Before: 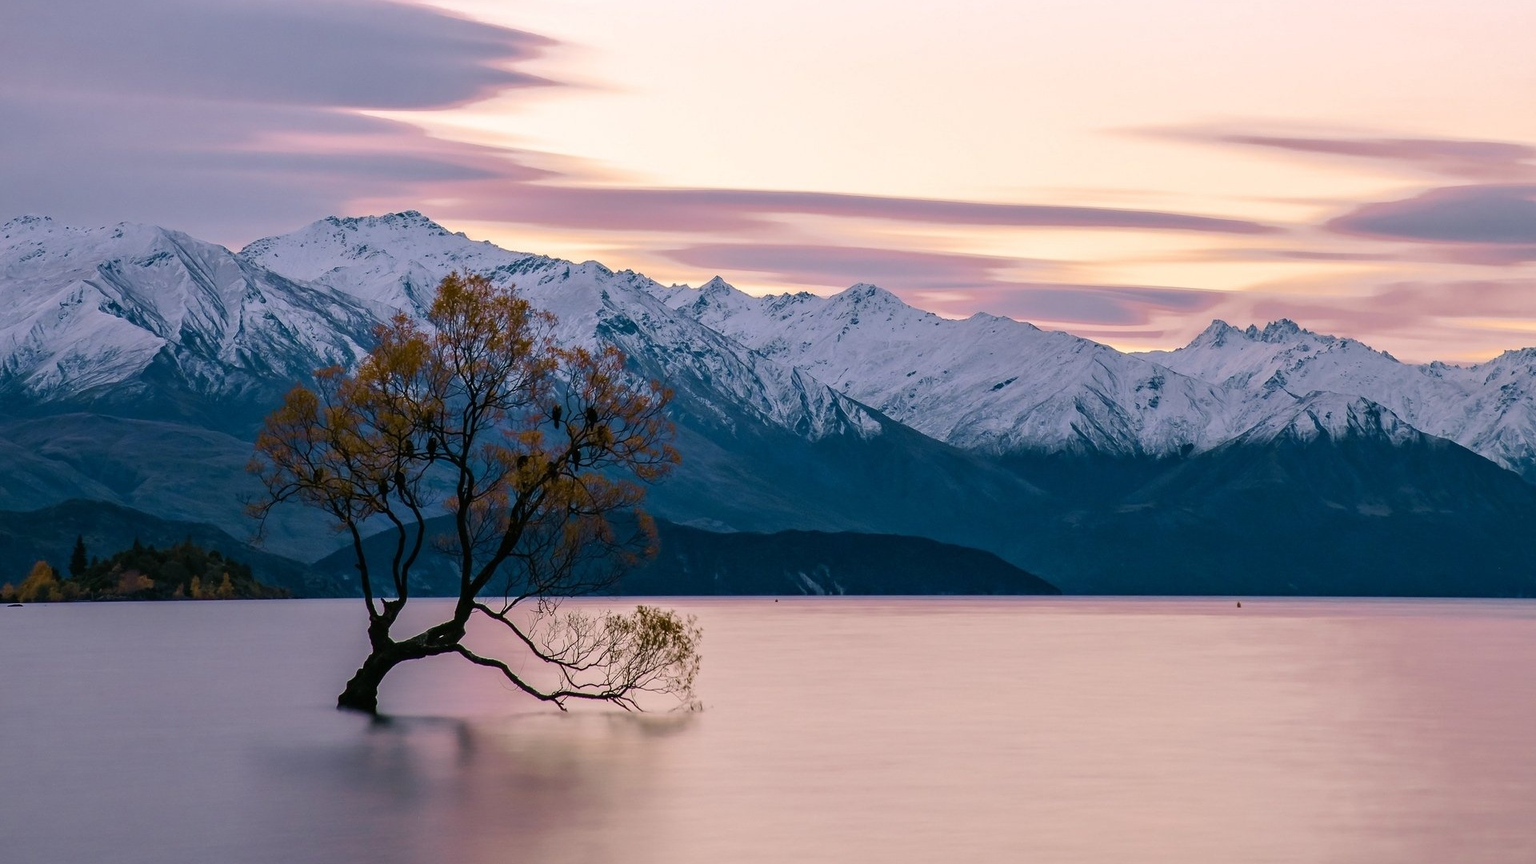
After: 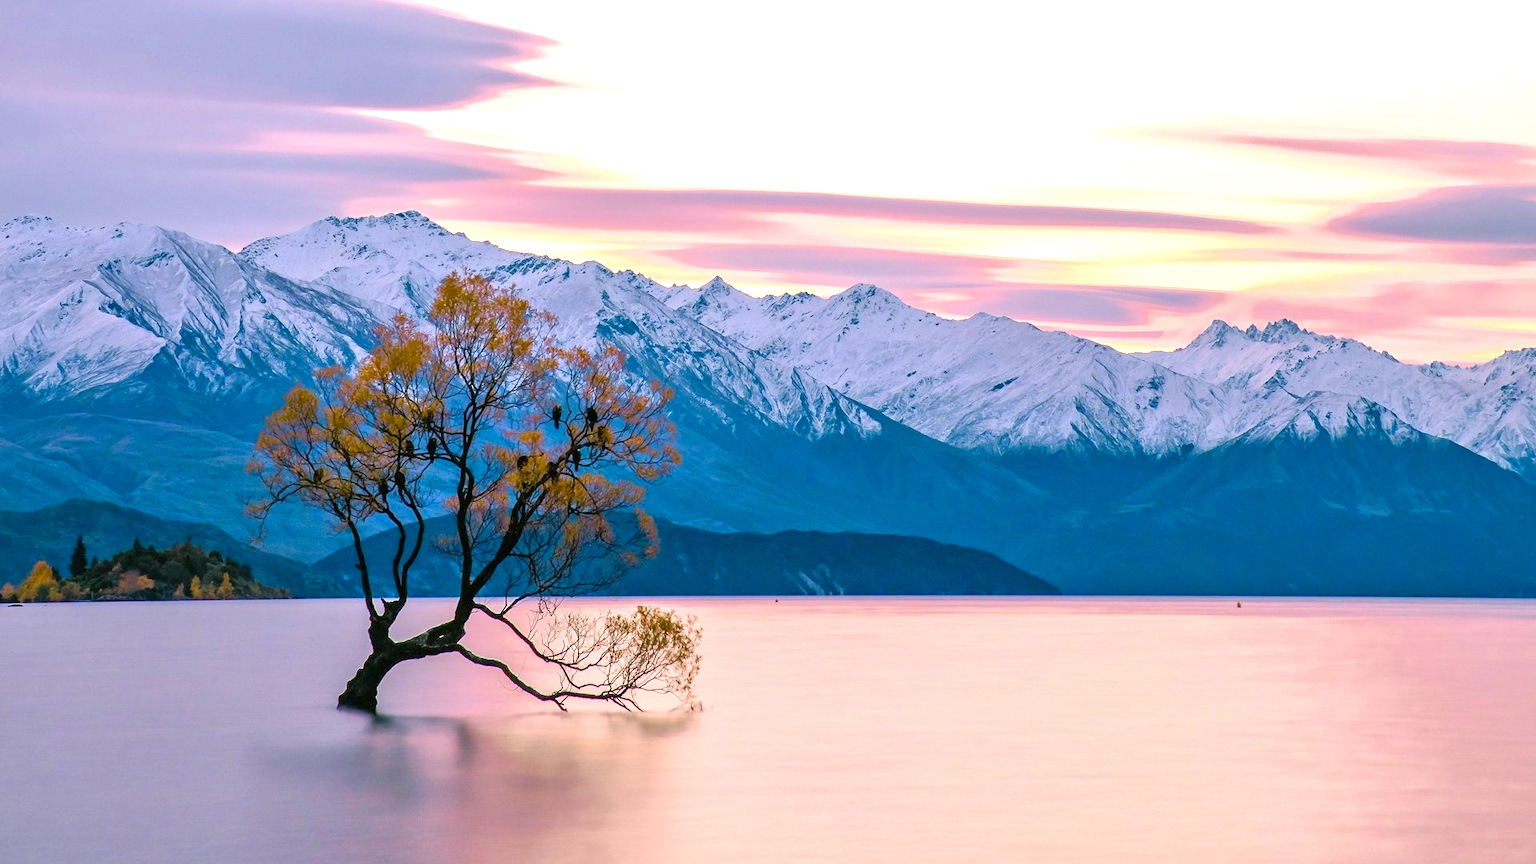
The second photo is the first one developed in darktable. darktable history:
exposure: black level correction 0, exposure 0.7 EV, compensate exposure bias true, compensate highlight preservation false
tone equalizer: -7 EV 0.15 EV, -6 EV 0.6 EV, -5 EV 1.15 EV, -4 EV 1.33 EV, -3 EV 1.15 EV, -2 EV 0.6 EV, -1 EV 0.15 EV, mask exposure compensation -0.5 EV
color balance rgb: perceptual saturation grading › global saturation 20%, global vibrance 20%
